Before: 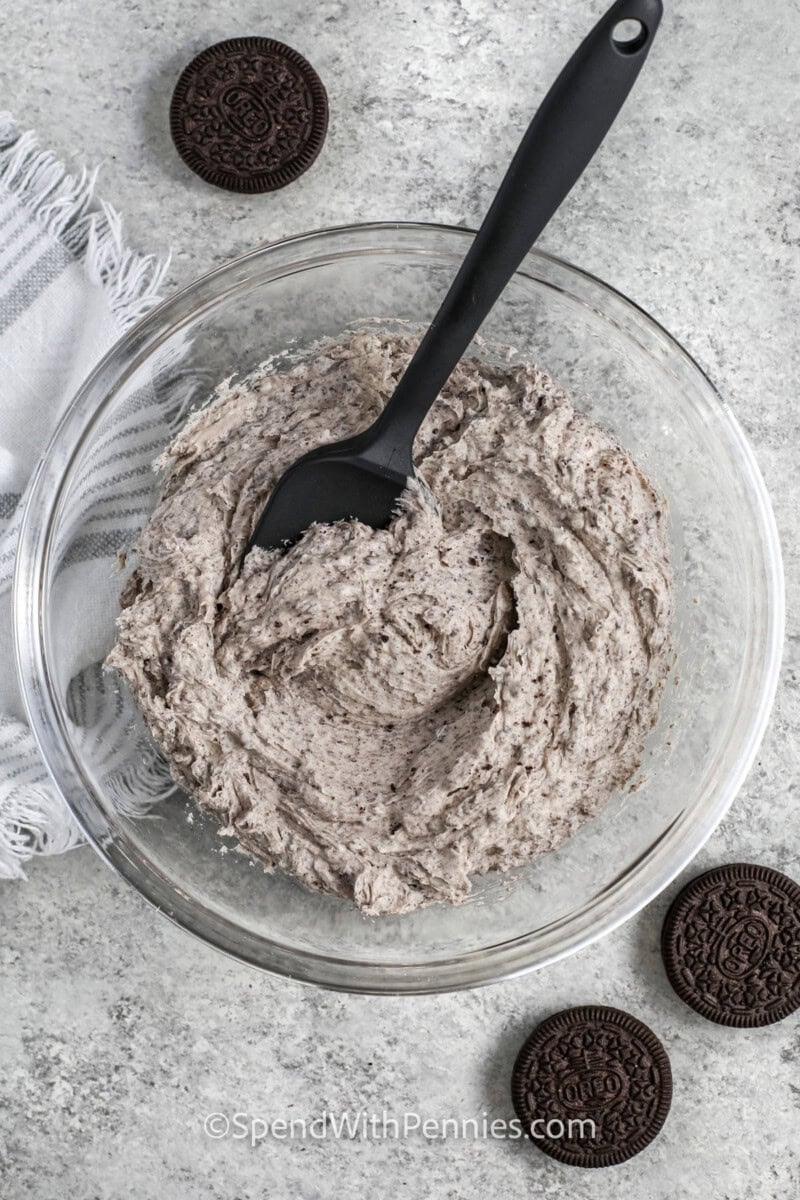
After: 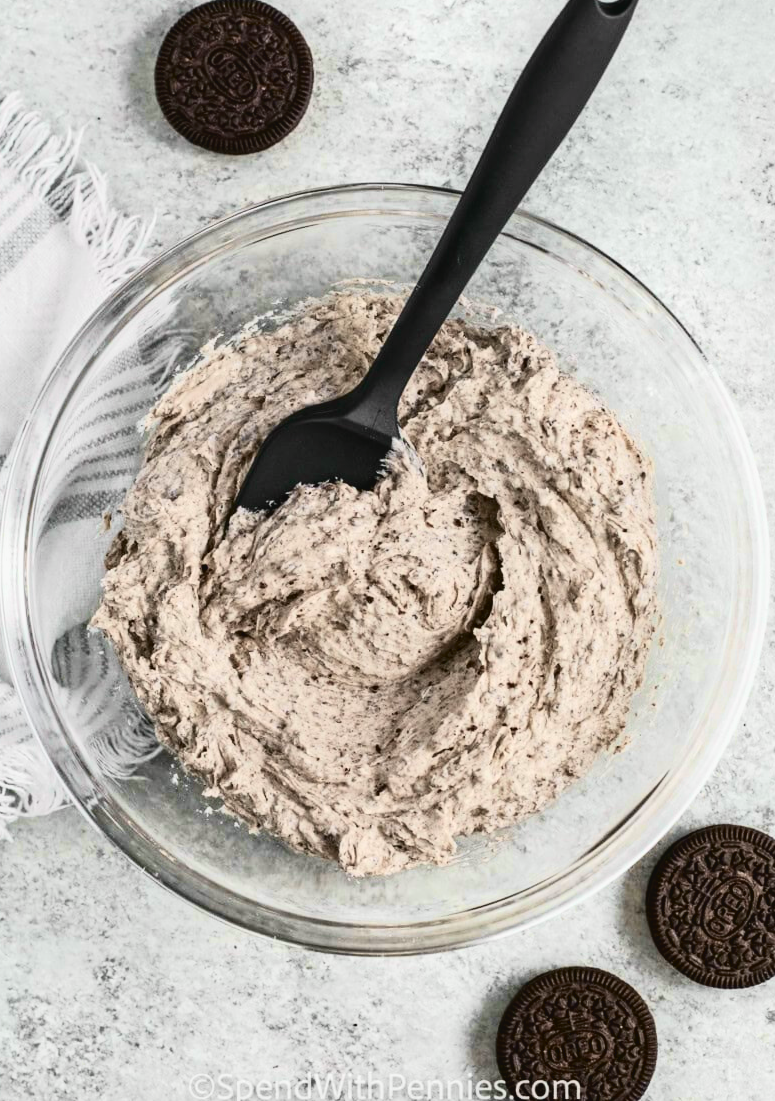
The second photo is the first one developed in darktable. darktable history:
tone curve: curves: ch0 [(0, 0.036) (0.037, 0.042) (0.167, 0.143) (0.433, 0.502) (0.531, 0.637) (0.696, 0.825) (0.856, 0.92) (1, 0.98)]; ch1 [(0, 0) (0.424, 0.383) (0.482, 0.459) (0.501, 0.5) (0.522, 0.526) (0.559, 0.563) (0.604, 0.646) (0.715, 0.729) (1, 1)]; ch2 [(0, 0) (0.369, 0.388) (0.45, 0.48) (0.499, 0.502) (0.504, 0.504) (0.512, 0.526) (0.581, 0.595) (0.708, 0.786) (1, 1)], color space Lab, independent channels, preserve colors none
crop: left 1.964%, top 3.251%, right 1.122%, bottom 4.933%
